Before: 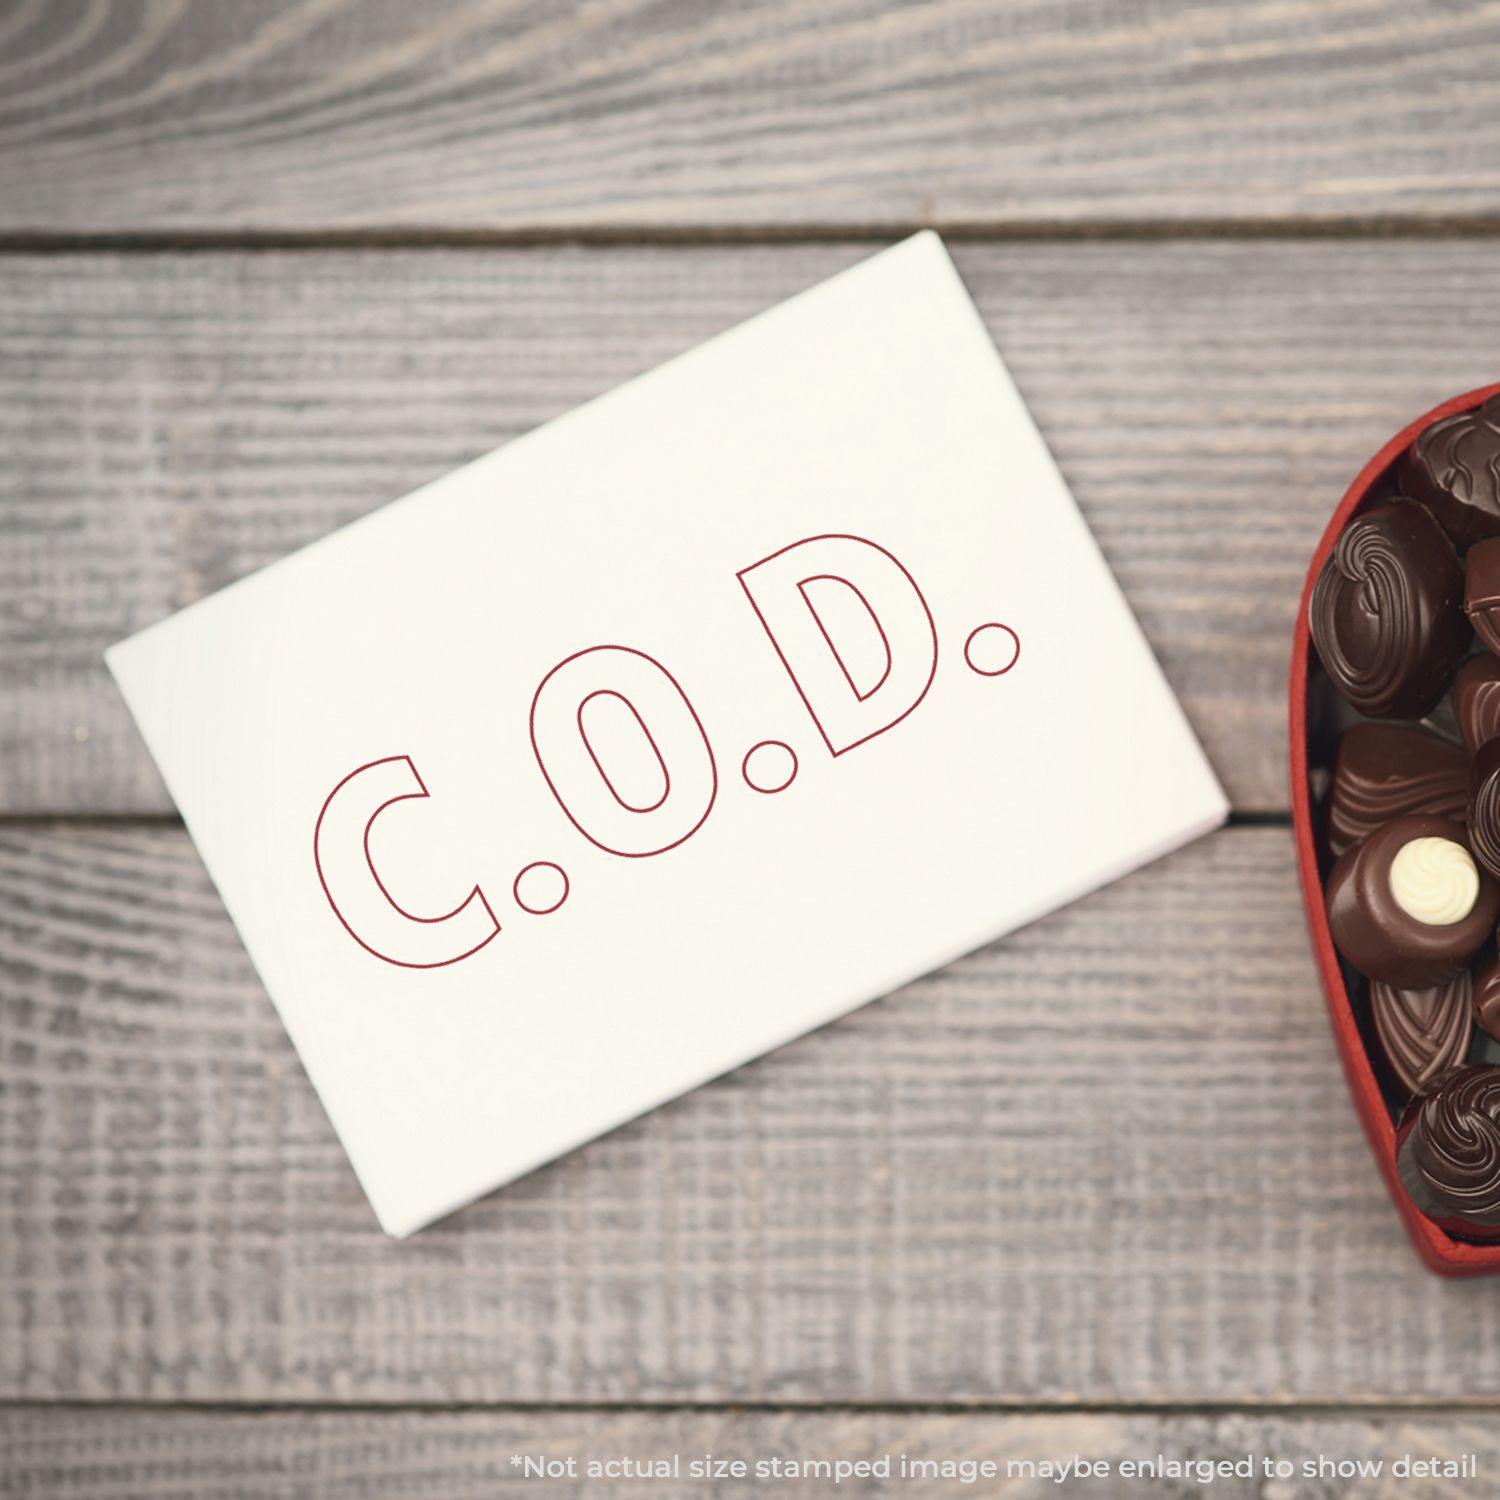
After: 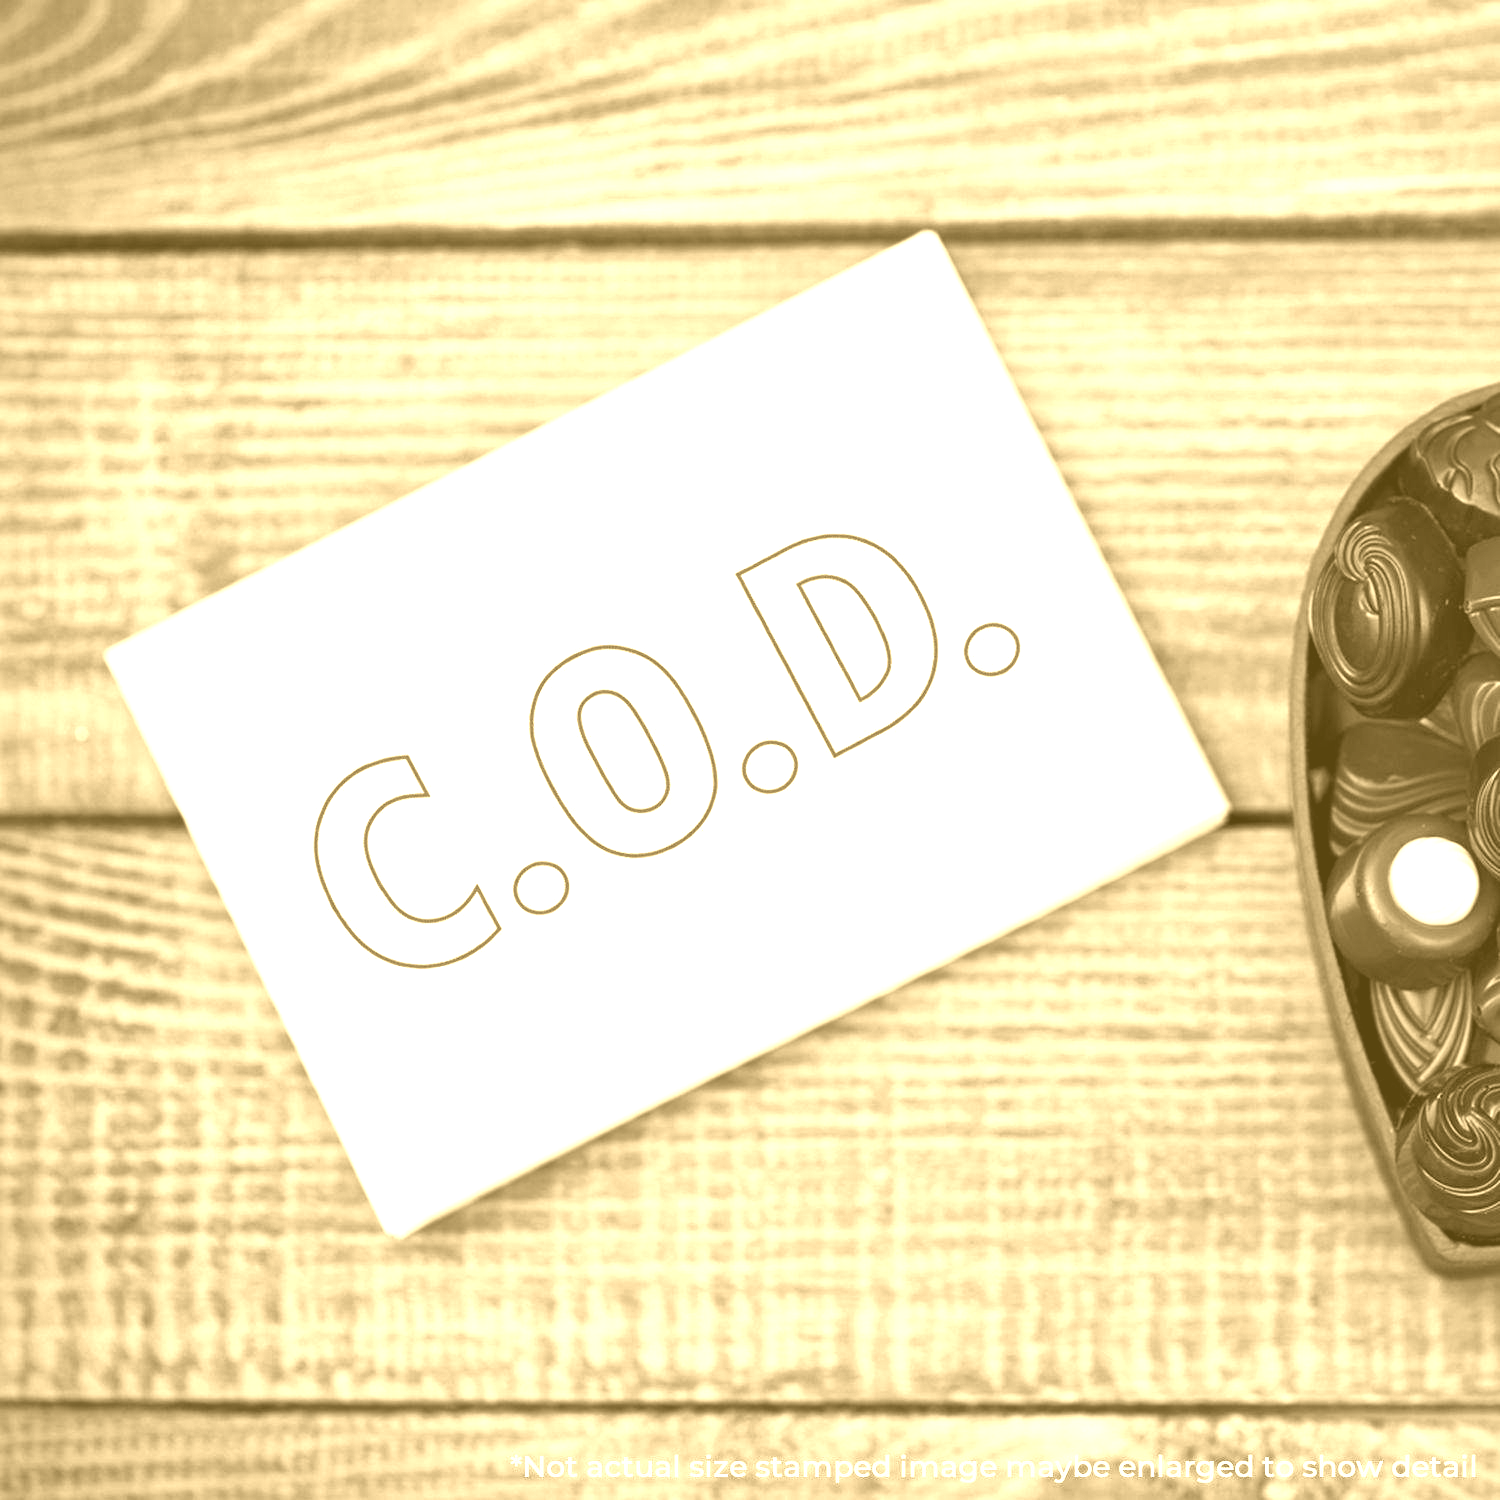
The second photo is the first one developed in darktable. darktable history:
local contrast: mode bilateral grid, contrast 25, coarseness 60, detail 151%, midtone range 0.2
haze removal: compatibility mode true, adaptive false
colorize: hue 36°, source mix 100%
